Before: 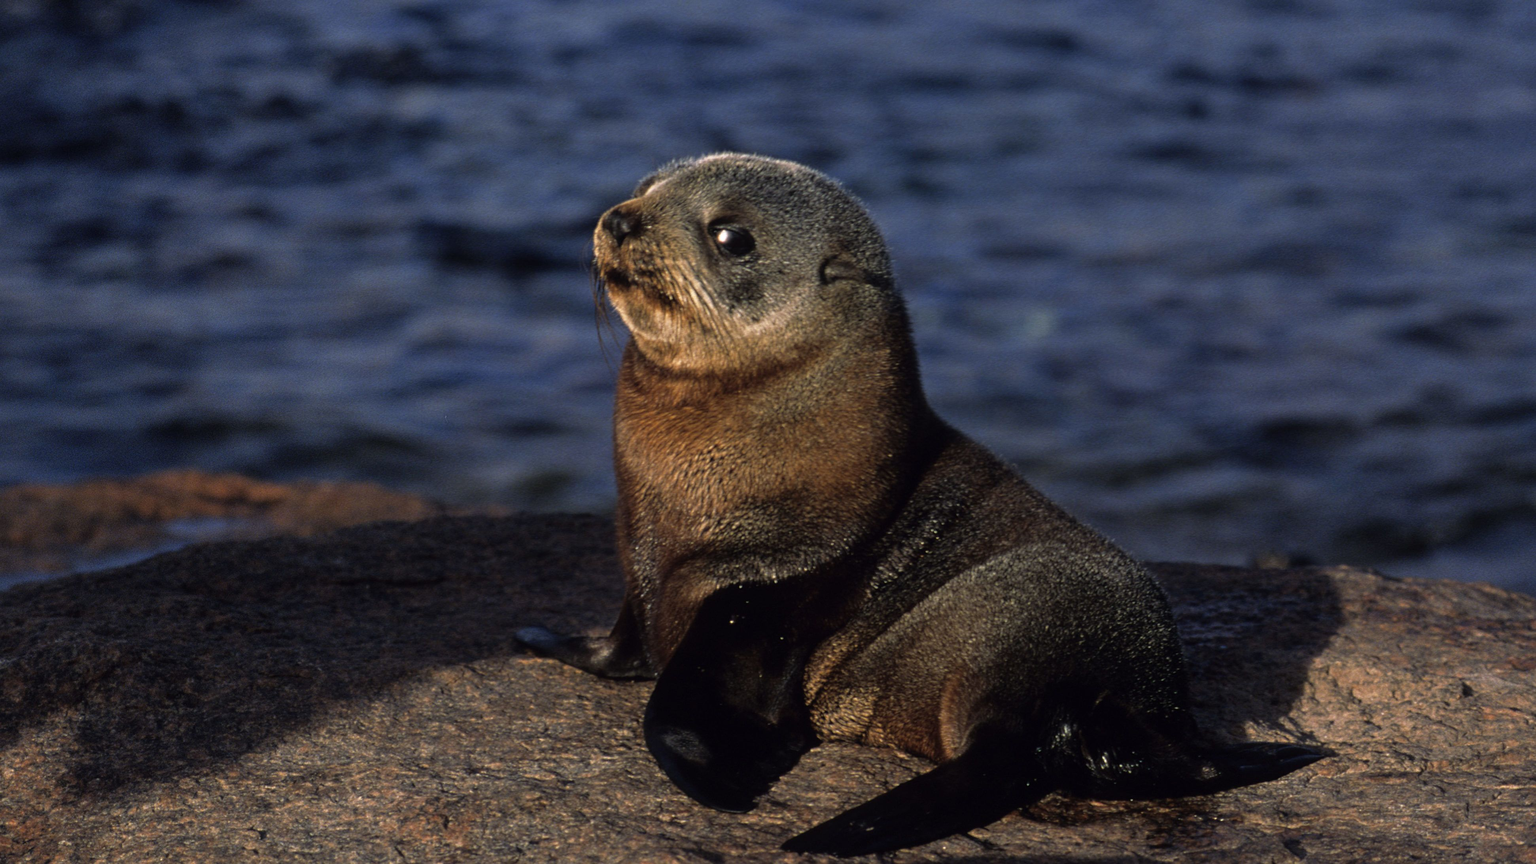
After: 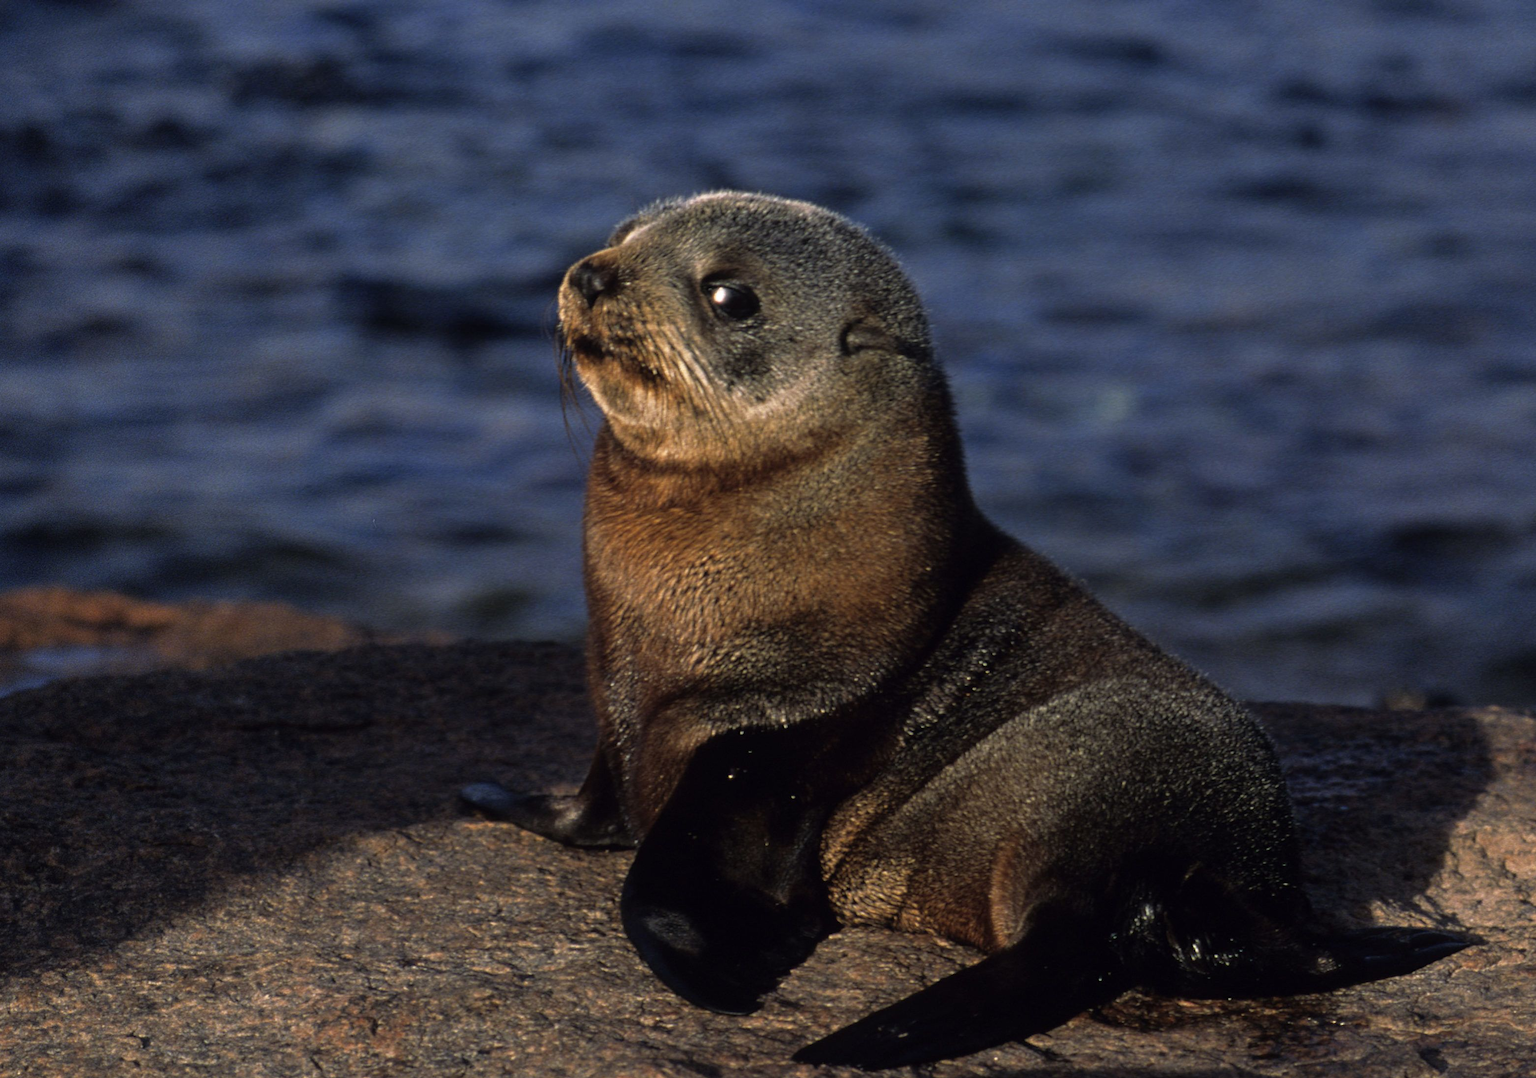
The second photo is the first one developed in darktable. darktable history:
crop and rotate: left 9.547%, right 10.302%
exposure: exposure -0.004 EV, compensate exposure bias true, compensate highlight preservation false
